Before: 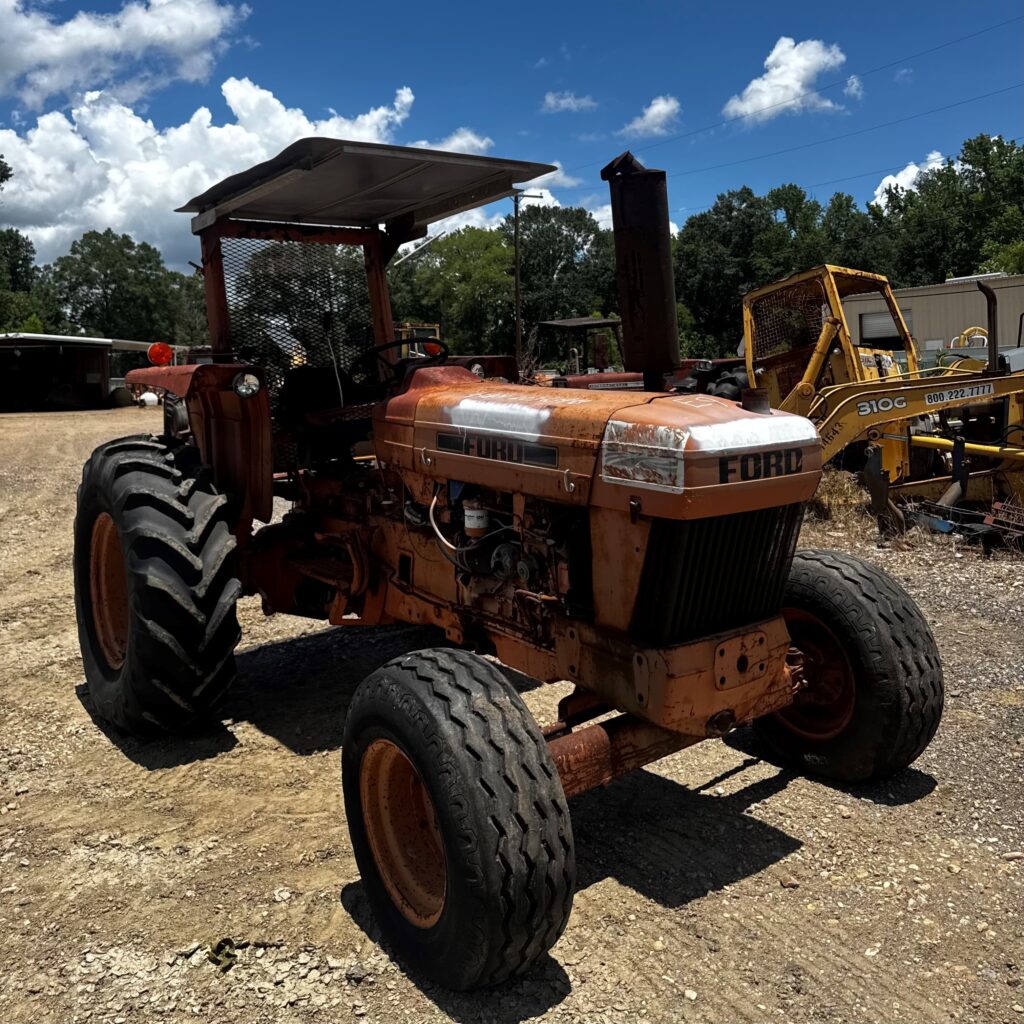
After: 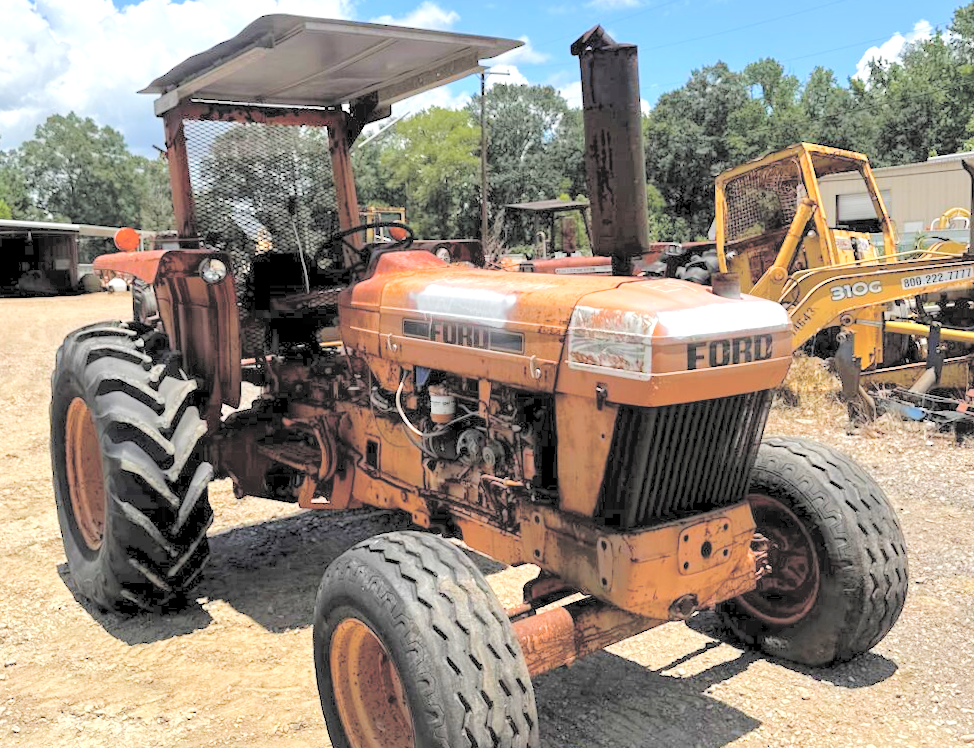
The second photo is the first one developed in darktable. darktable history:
crop and rotate: top 12.5%, bottom 12.5%
color balance rgb: perceptual saturation grading › global saturation 20%, perceptual saturation grading › highlights -50%, perceptual saturation grading › shadows 30%, perceptual brilliance grading › global brilliance 10%, perceptual brilliance grading › shadows 15%
rotate and perspective: rotation 0.074°, lens shift (vertical) 0.096, lens shift (horizontal) -0.041, crop left 0.043, crop right 0.952, crop top 0.024, crop bottom 0.979
local contrast: highlights 100%, shadows 100%, detail 120%, midtone range 0.2
contrast brightness saturation: brightness 1
